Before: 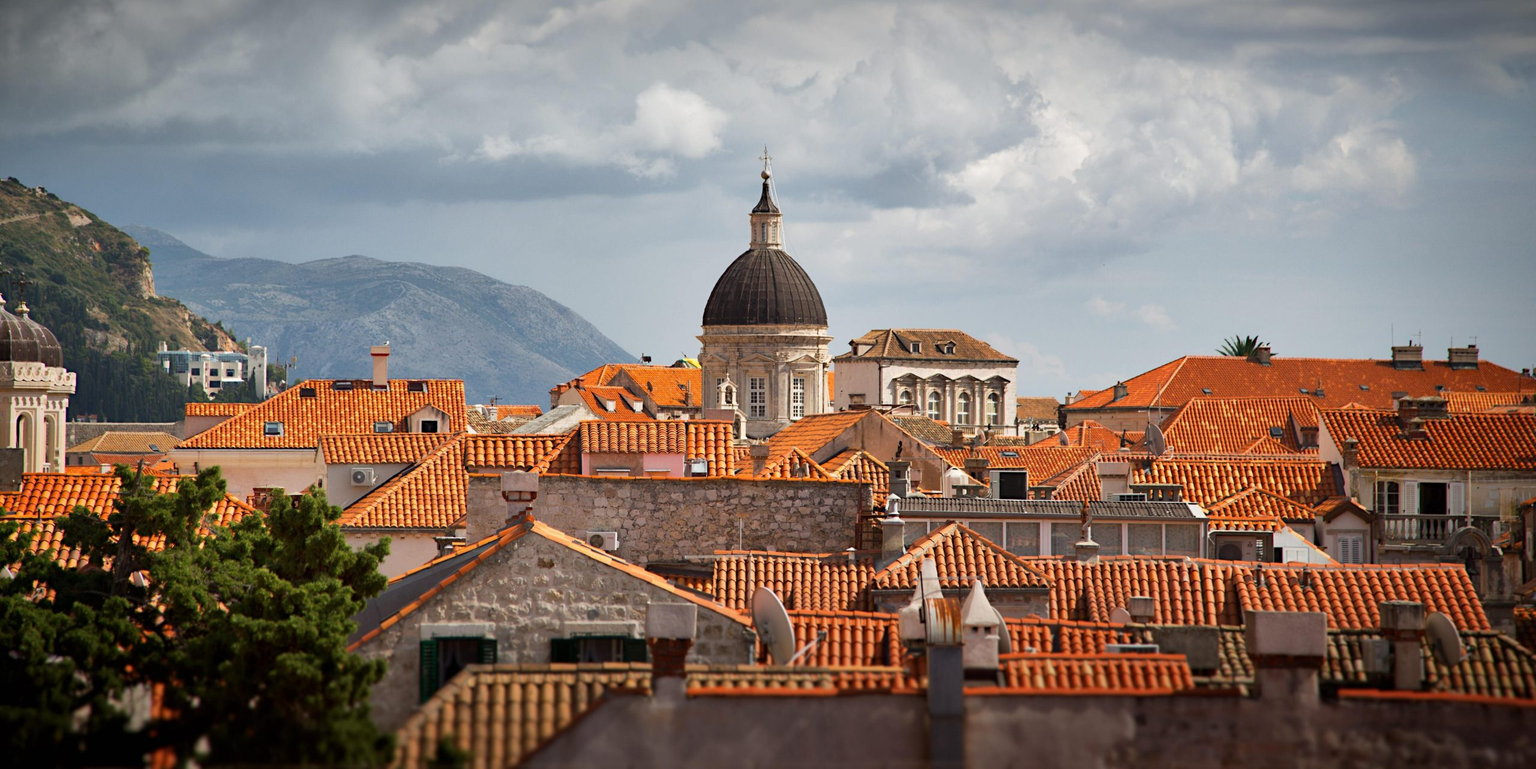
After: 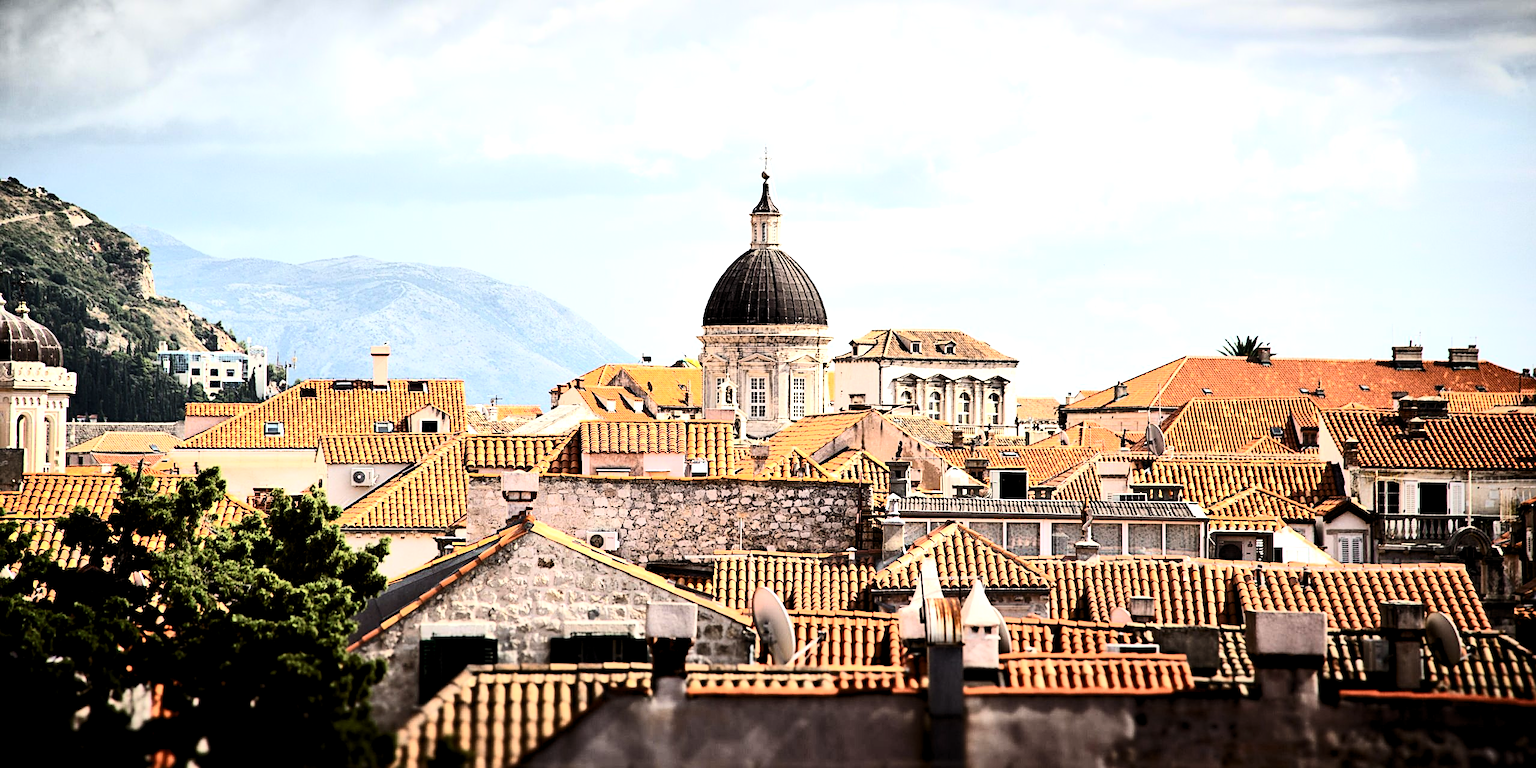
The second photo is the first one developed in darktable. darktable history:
exposure: black level correction 0, exposure 1.2 EV, compensate exposure bias true, compensate highlight preservation false
levels: mode automatic, black 8.58%, levels [0, 0.498, 1]
sharpen: on, module defaults
contrast brightness saturation: contrast 0.502, saturation -0.099
